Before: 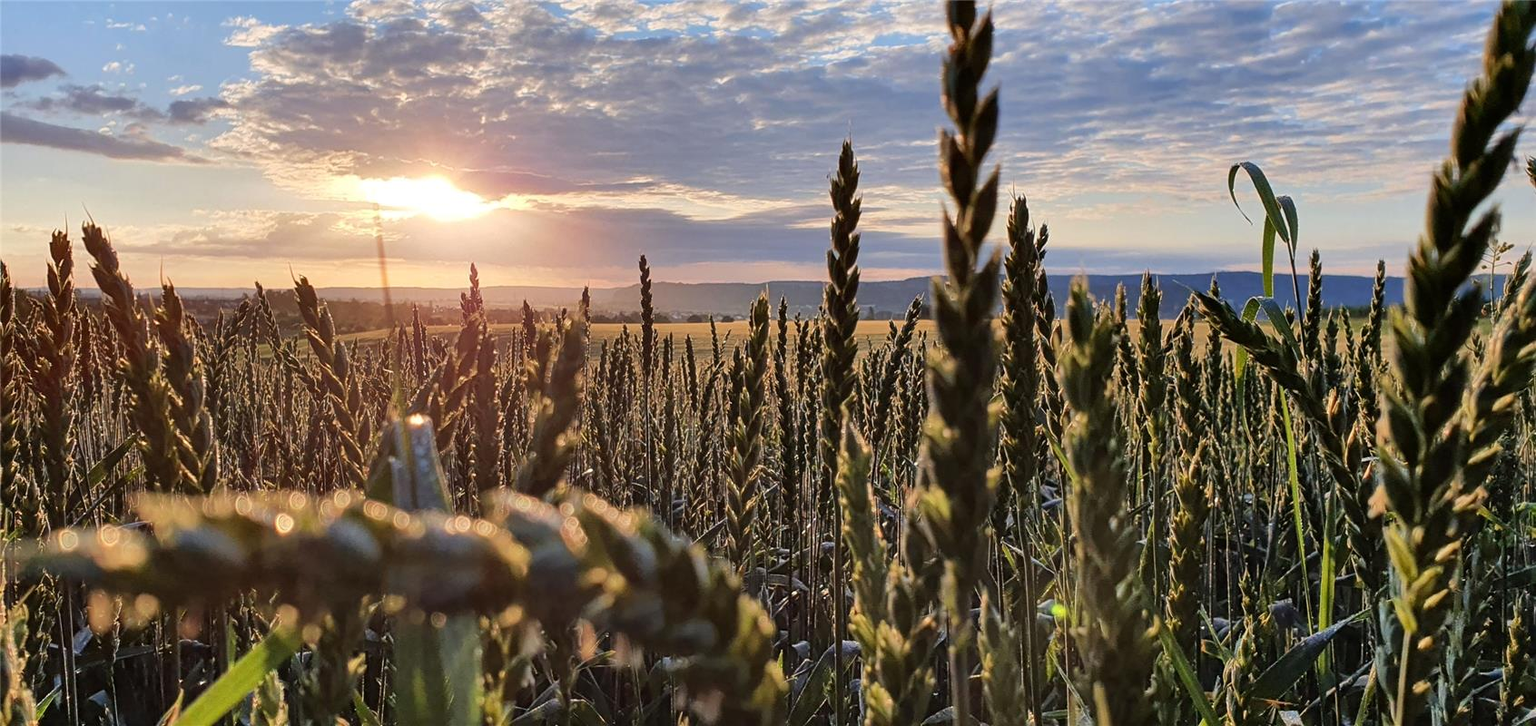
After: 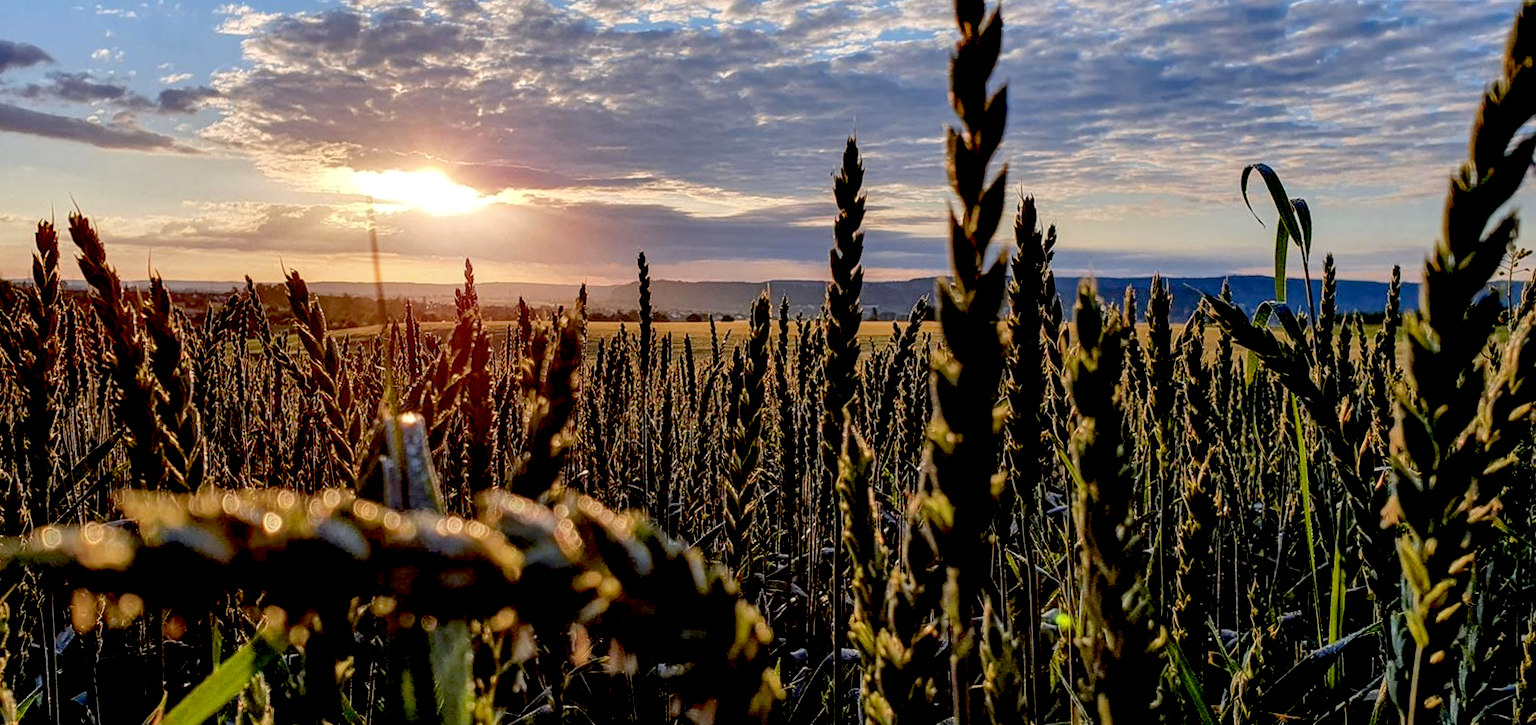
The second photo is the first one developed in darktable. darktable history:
local contrast: on, module defaults
exposure: black level correction 0.047, exposure 0.013 EV, compensate exposure bias true, compensate highlight preservation false
crop and rotate: angle -0.604°
